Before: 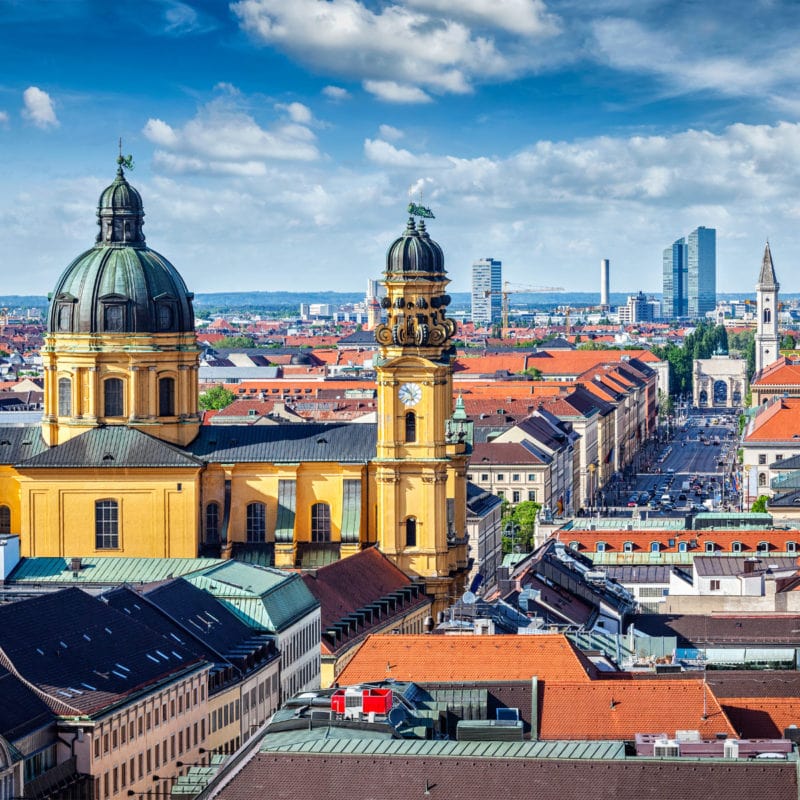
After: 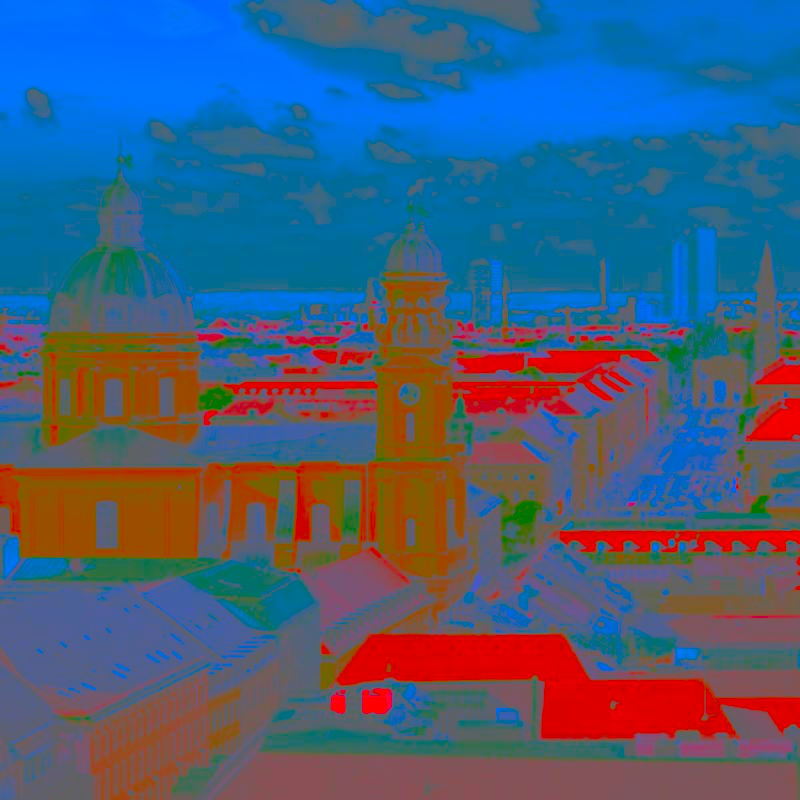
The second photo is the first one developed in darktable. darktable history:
shadows and highlights: low approximation 0.01, soften with gaussian
contrast brightness saturation: contrast -0.99, brightness -0.17, saturation 0.75
color correction: saturation 1.11
tone equalizer: -8 EV -1.08 EV, -7 EV -1.01 EV, -6 EV -0.867 EV, -5 EV -0.578 EV, -3 EV 0.578 EV, -2 EV 0.867 EV, -1 EV 1.01 EV, +0 EV 1.08 EV, edges refinement/feathering 500, mask exposure compensation -1.57 EV, preserve details no
